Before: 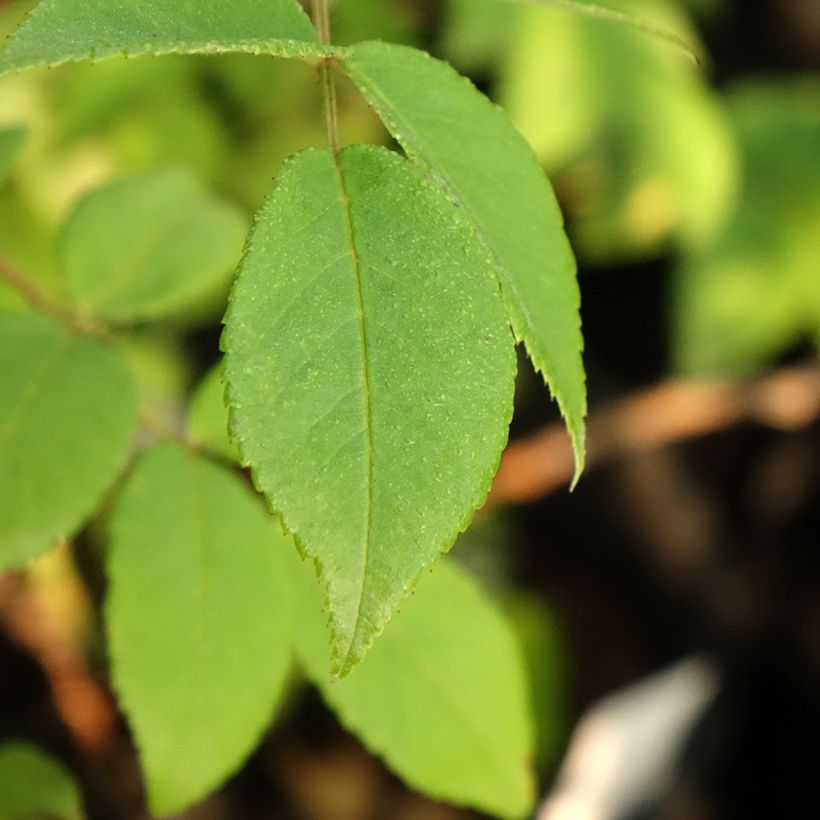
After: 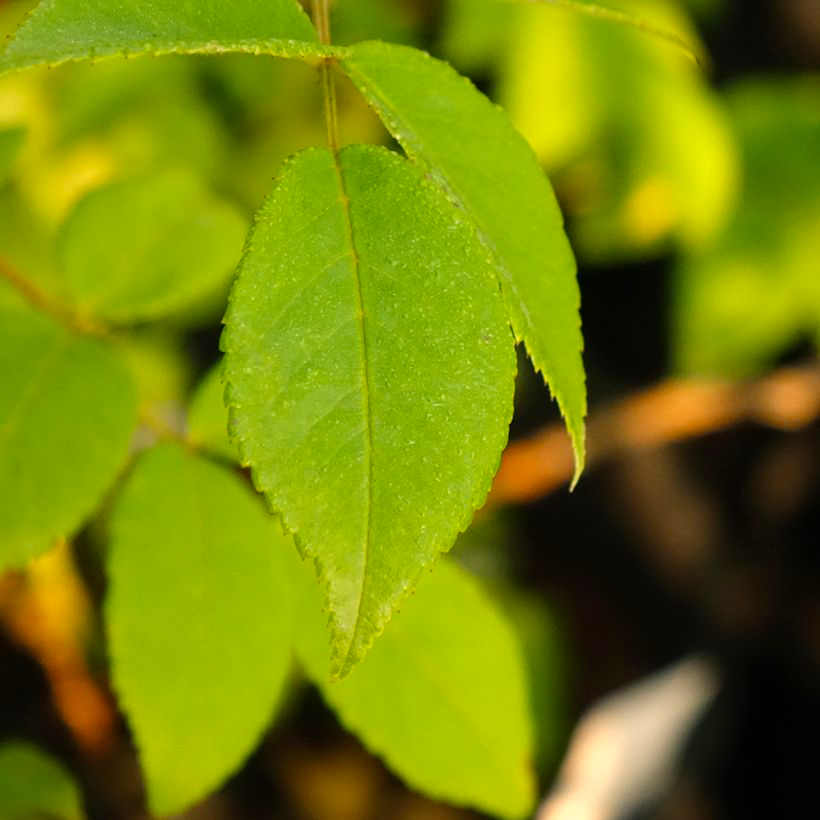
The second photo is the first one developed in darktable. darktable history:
color balance rgb: highlights gain › chroma 3.06%, highlights gain › hue 60.02°, perceptual saturation grading › global saturation 19.396%, global vibrance 15.524%
